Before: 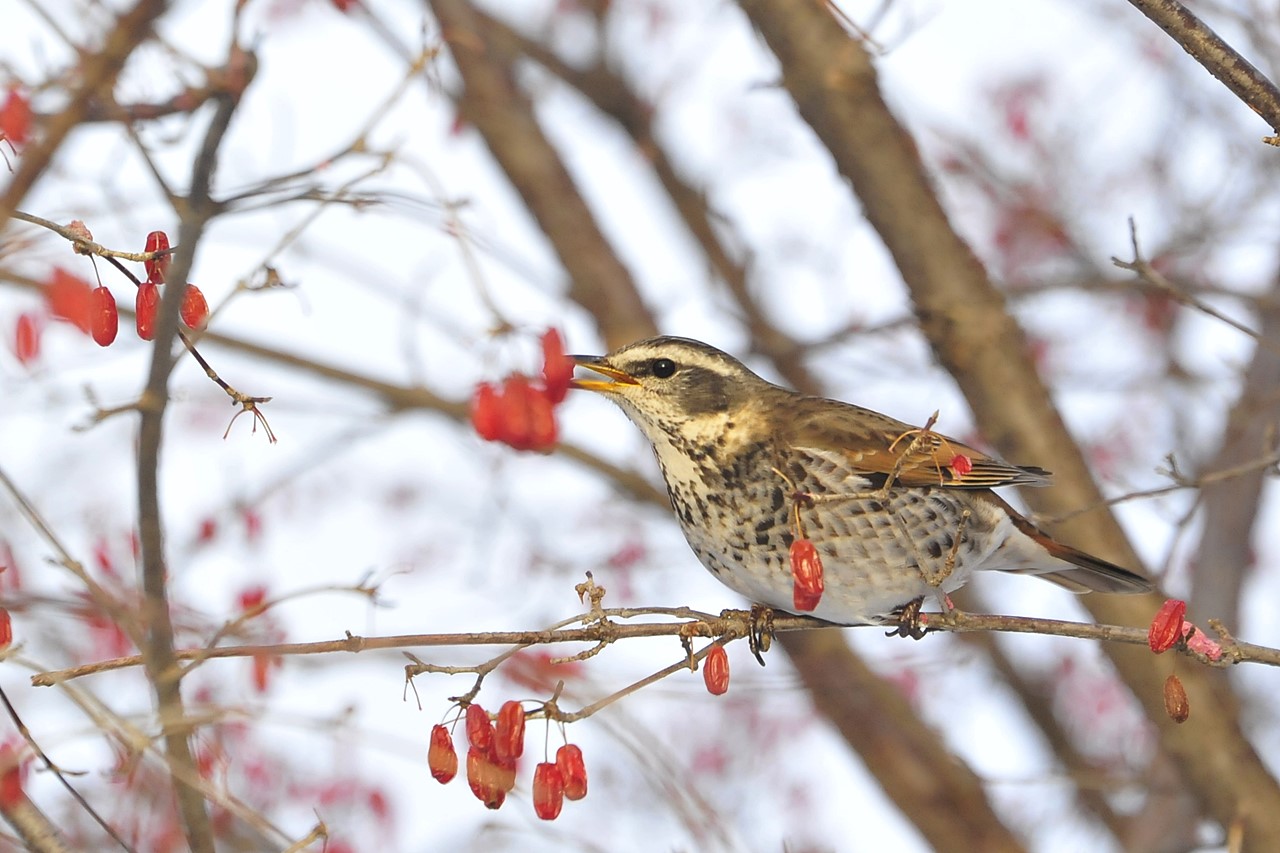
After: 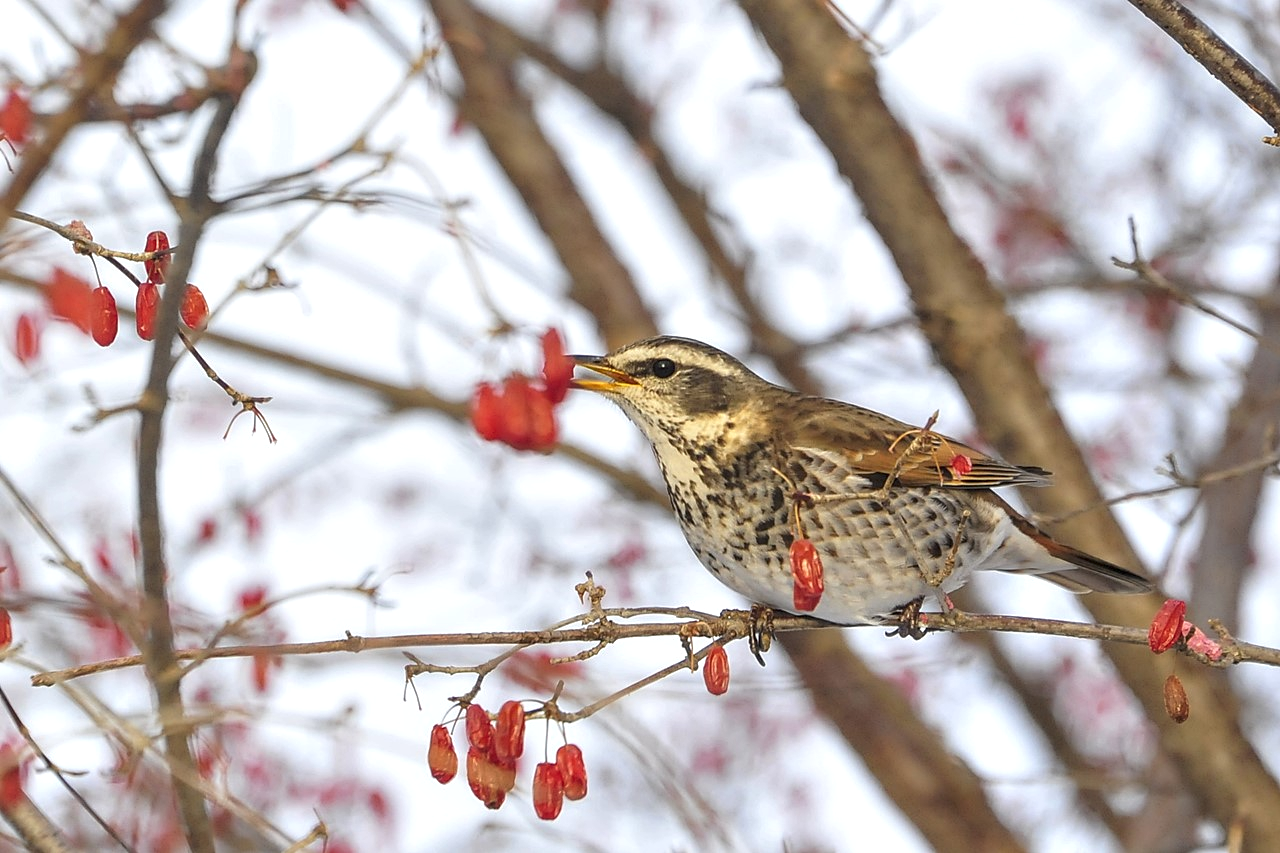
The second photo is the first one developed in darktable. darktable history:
sharpen: amount 0.209
local contrast: detail 130%
